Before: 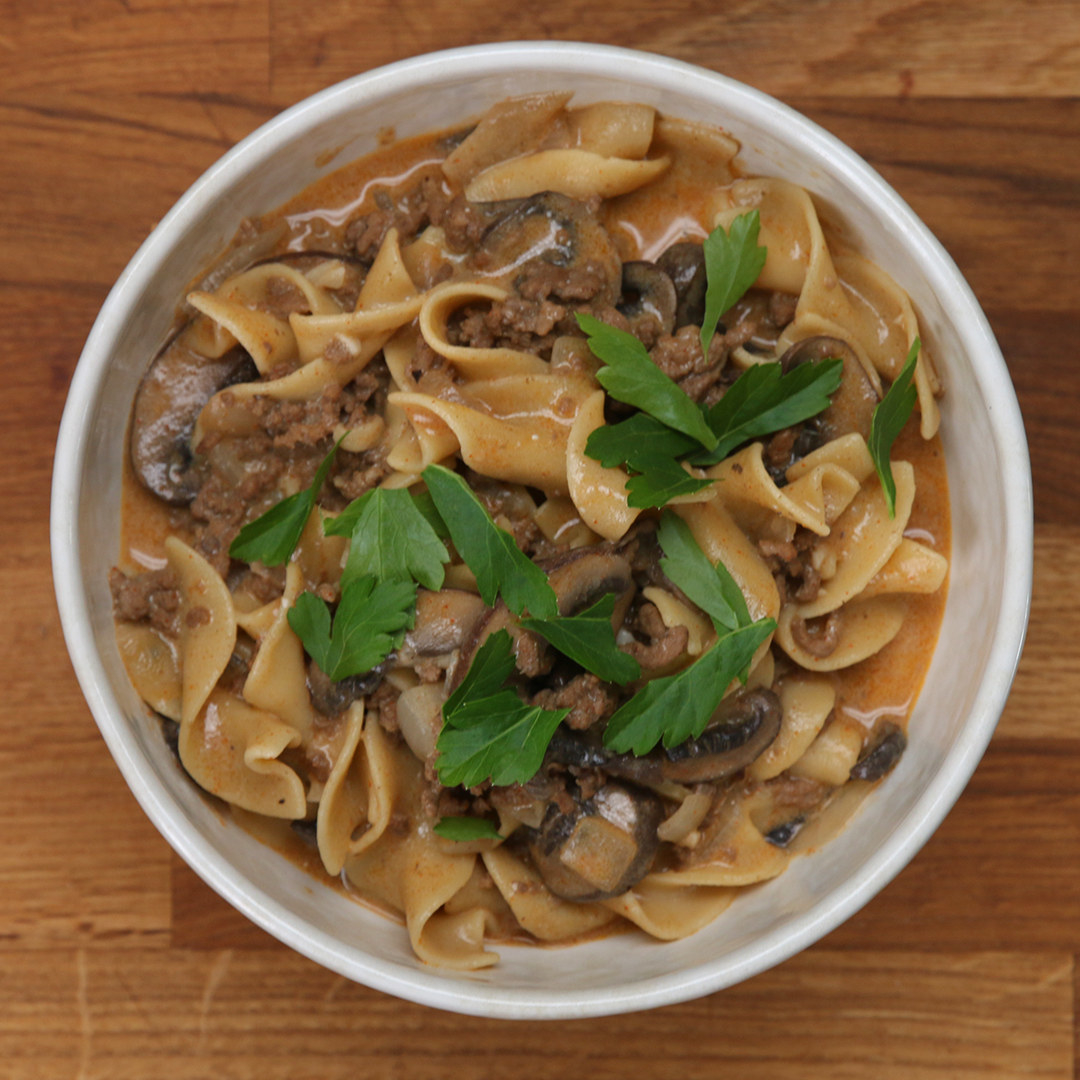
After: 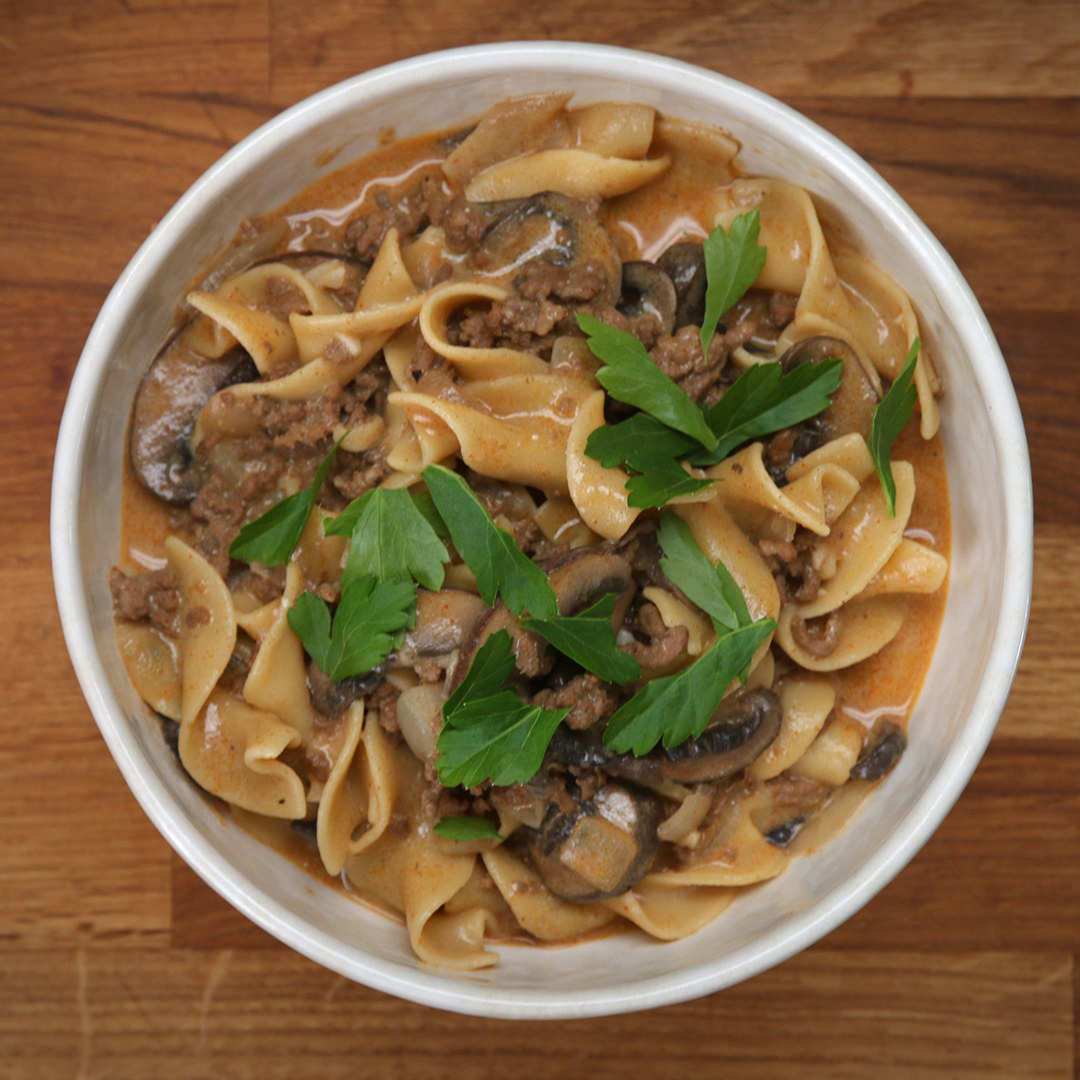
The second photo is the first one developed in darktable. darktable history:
exposure: exposure 0.2 EV, compensate highlight preservation false
vignetting: fall-off start 97.23%, saturation -0.024, center (-0.033, -0.042), width/height ratio 1.179, unbound false
